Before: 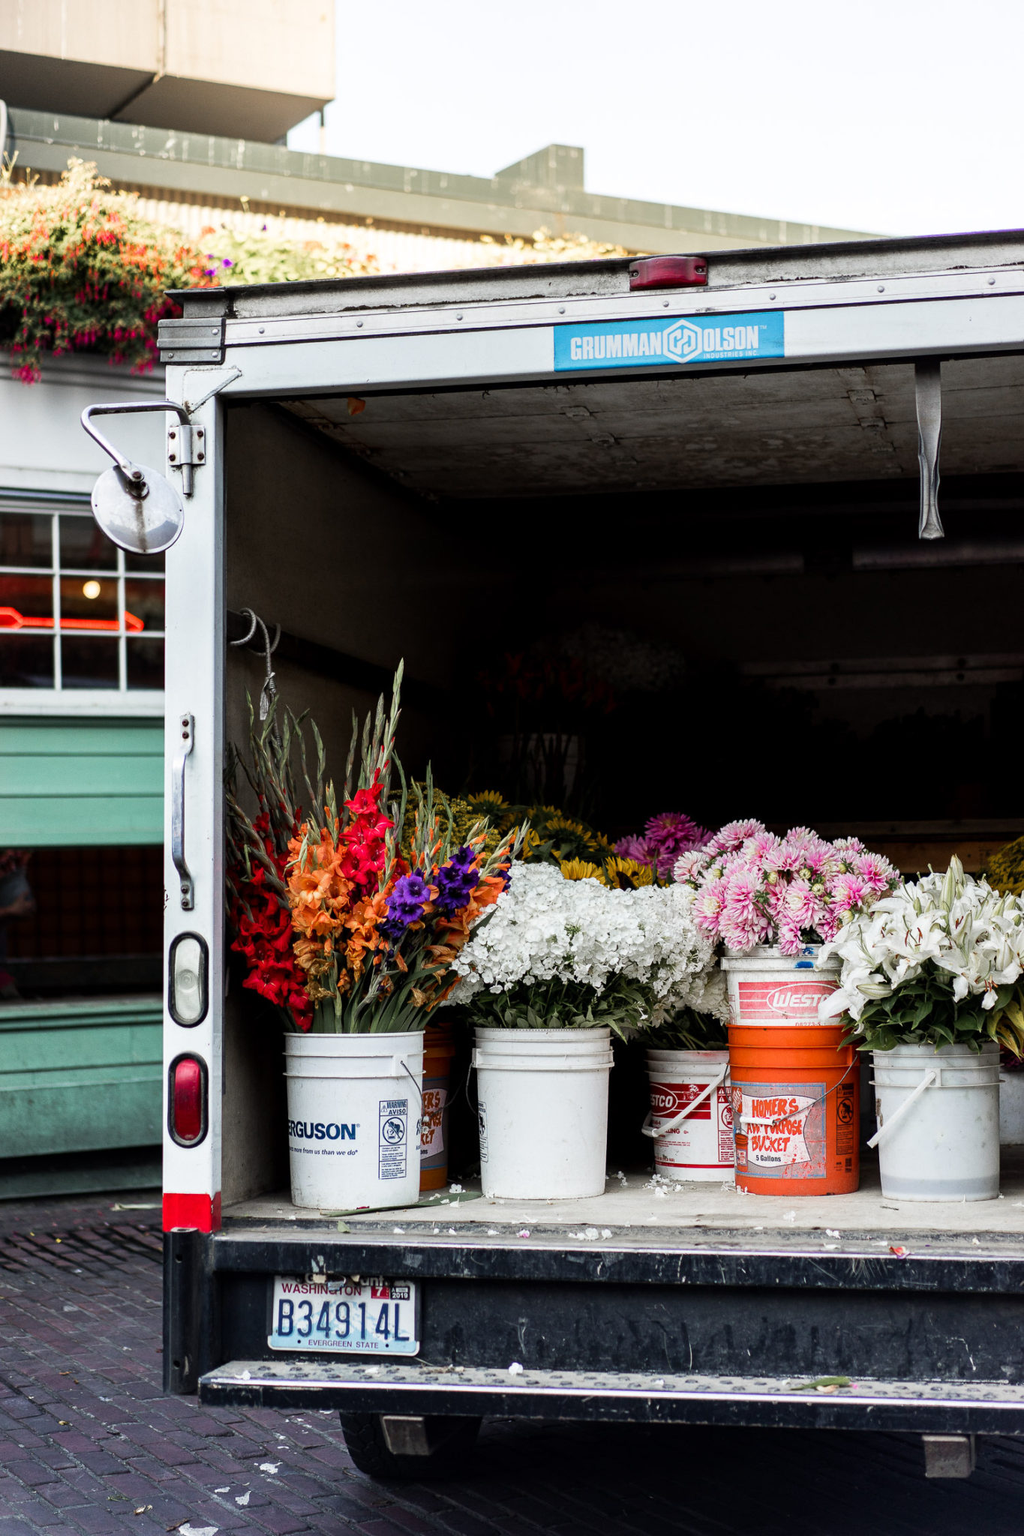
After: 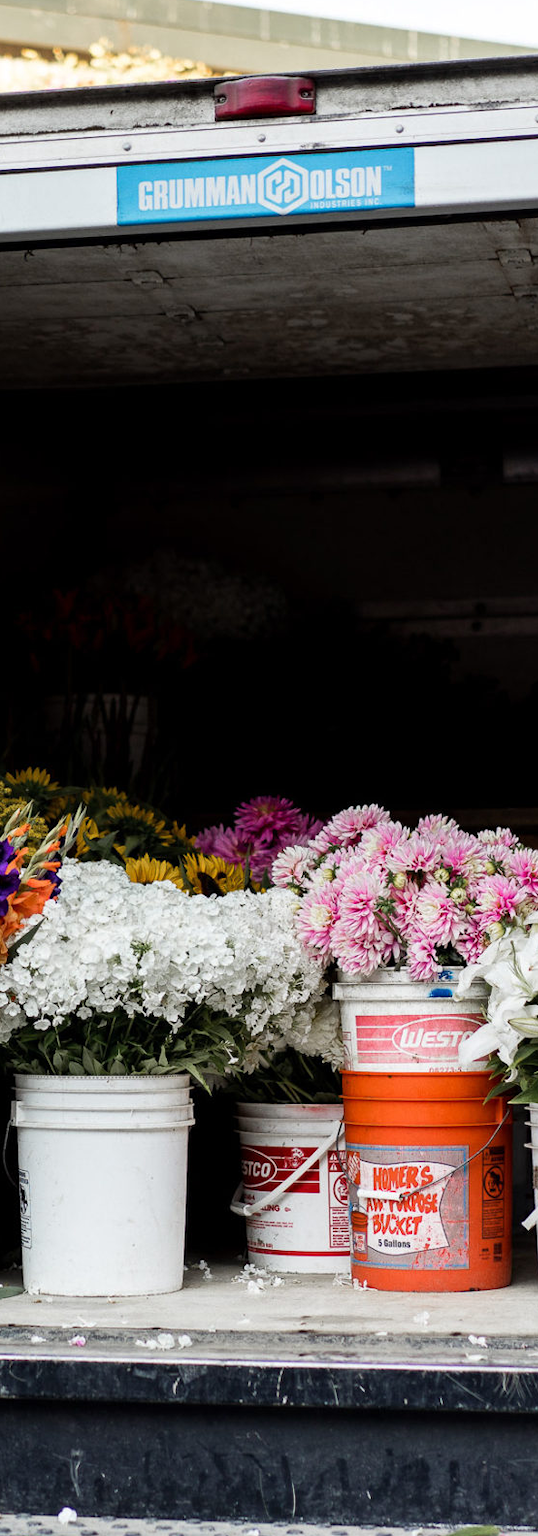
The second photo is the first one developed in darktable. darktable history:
crop: left 45.342%, top 12.888%, right 13.975%, bottom 9.813%
